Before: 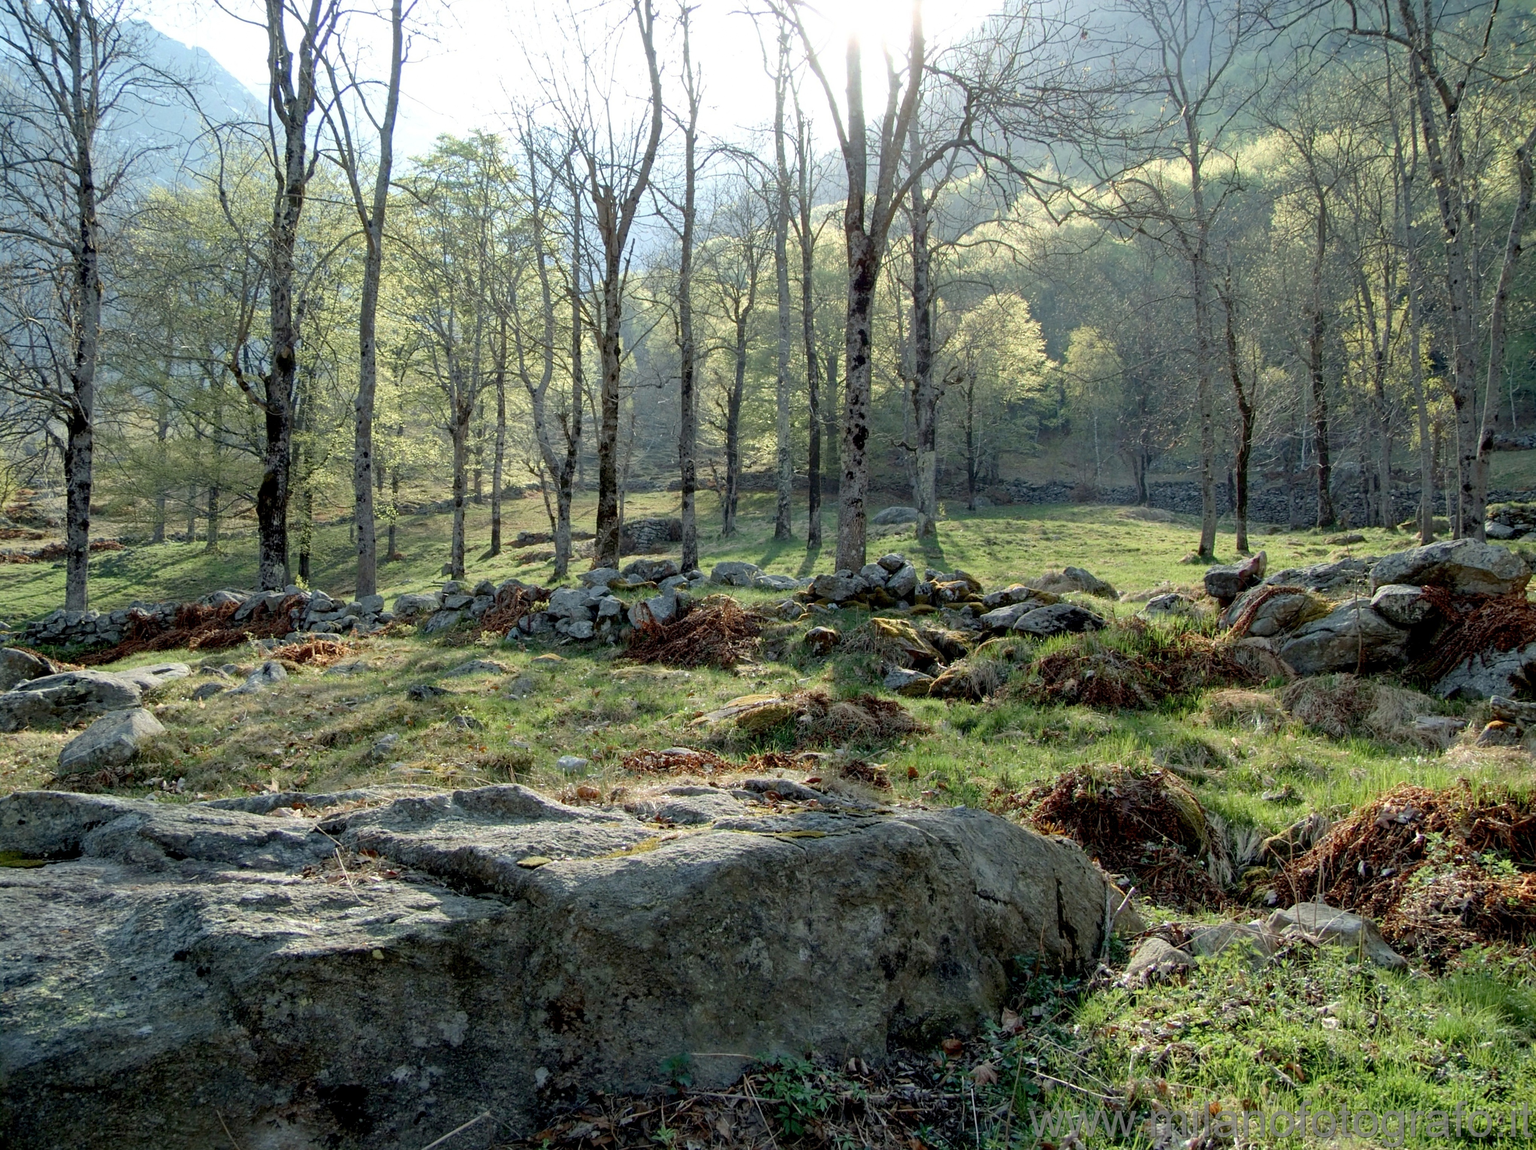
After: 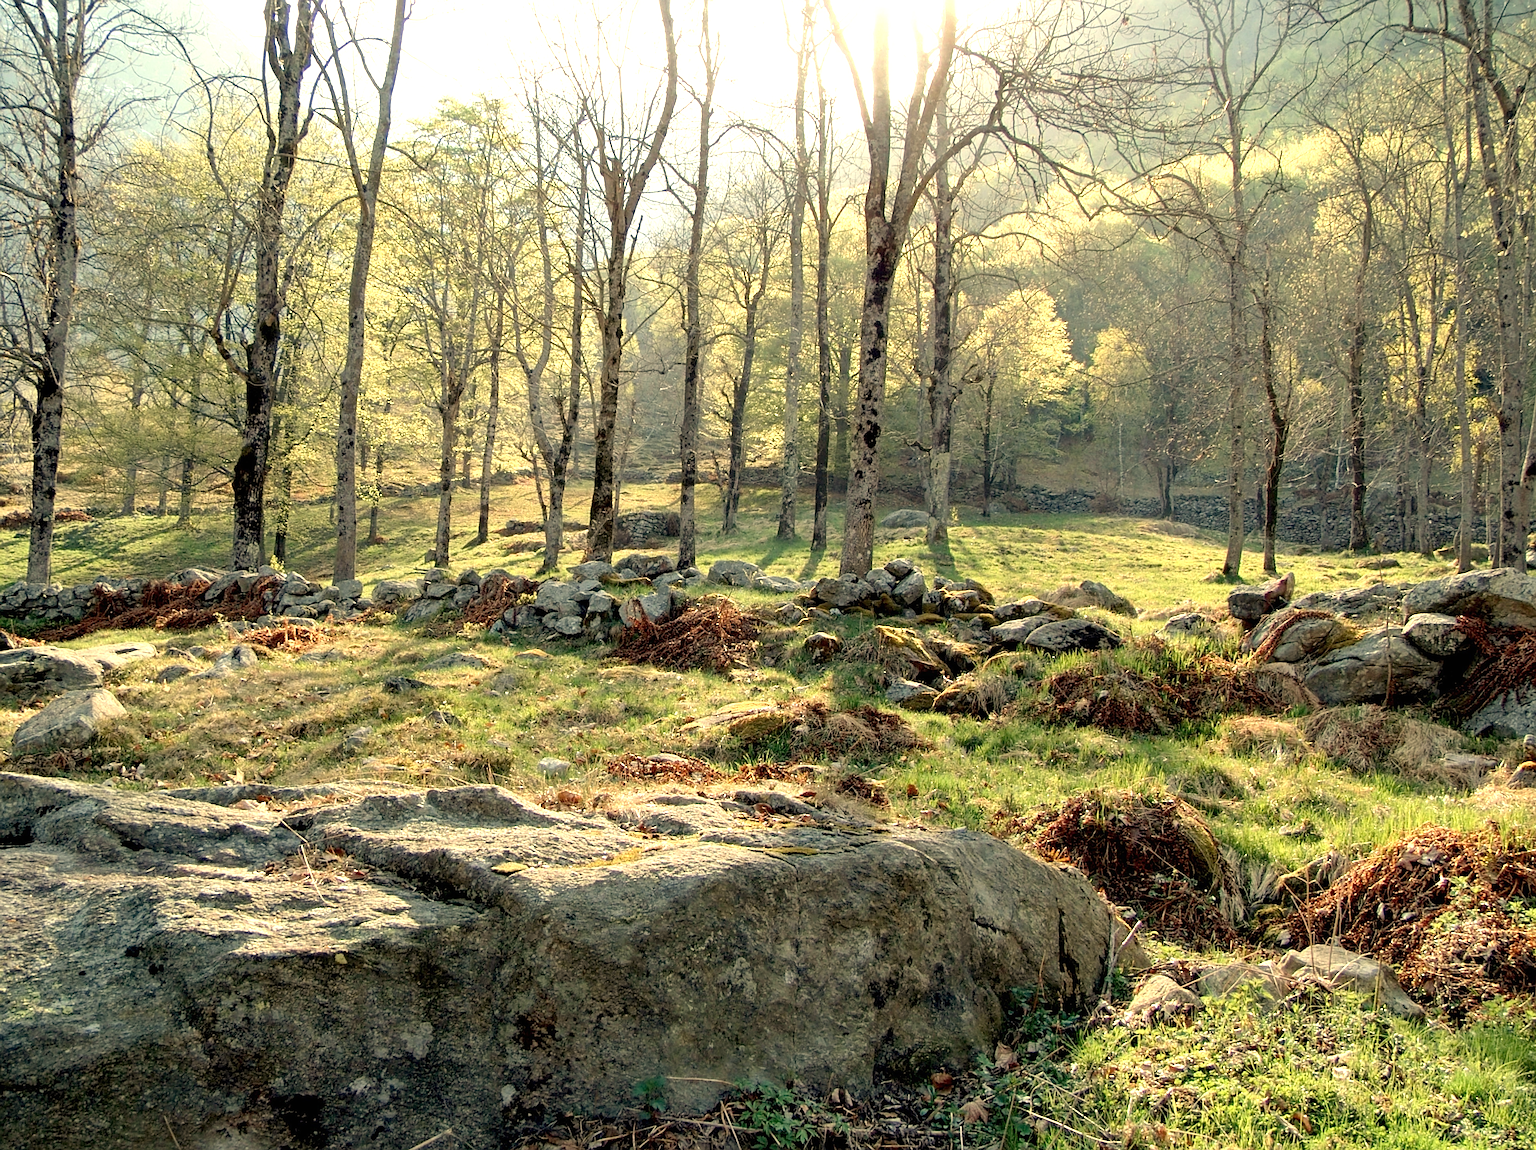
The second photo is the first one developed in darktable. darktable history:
crop and rotate: angle -2.38°
white balance: red 1.138, green 0.996, blue 0.812
sharpen: on, module defaults
exposure: black level correction 0, exposure 0.7 EV, compensate exposure bias true, compensate highlight preservation false
